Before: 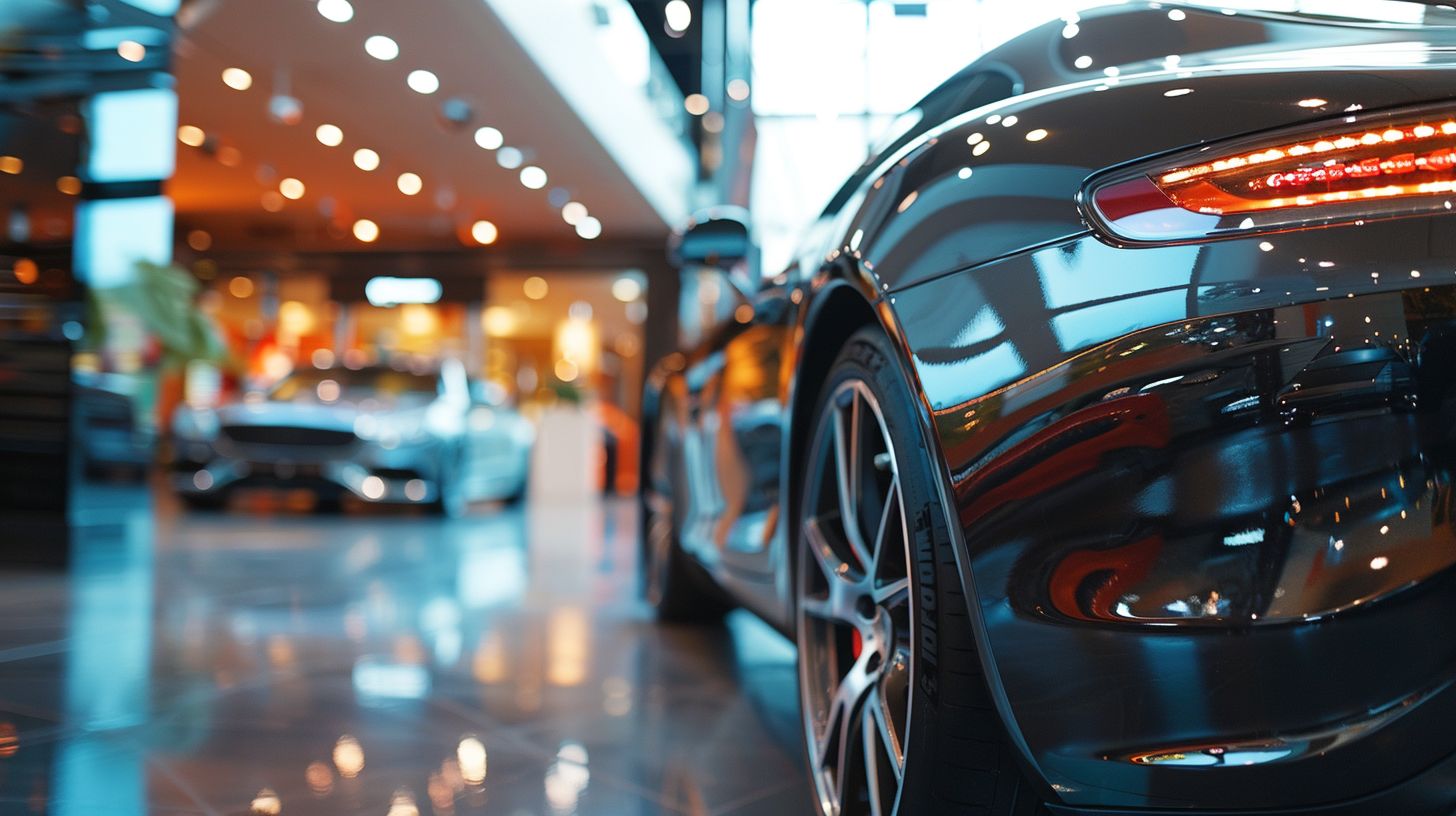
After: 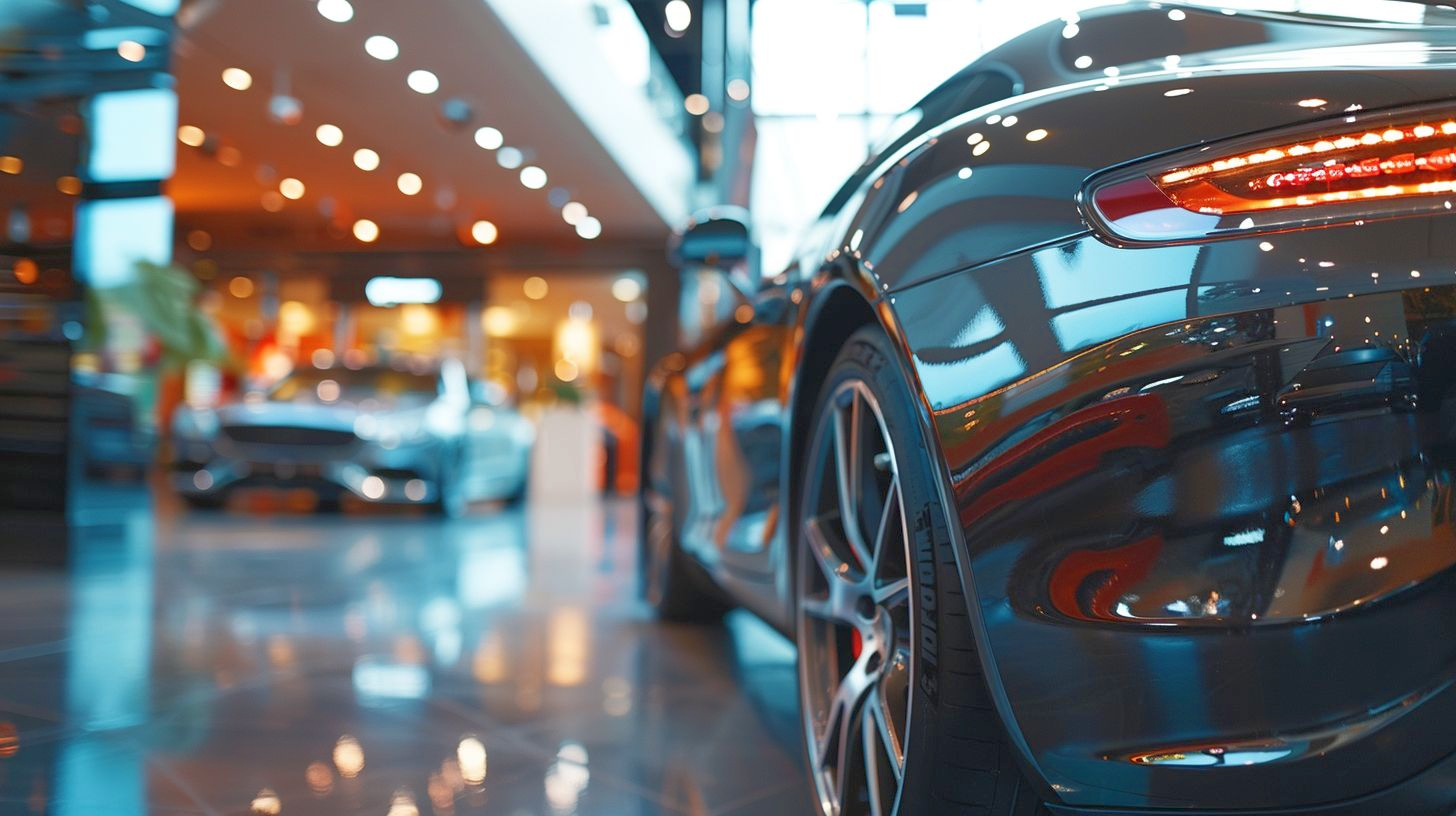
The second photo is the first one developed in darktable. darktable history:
rgb curve: curves: ch0 [(0, 0) (0.072, 0.166) (0.217, 0.293) (0.414, 0.42) (1, 1)], compensate middle gray true, preserve colors basic power
